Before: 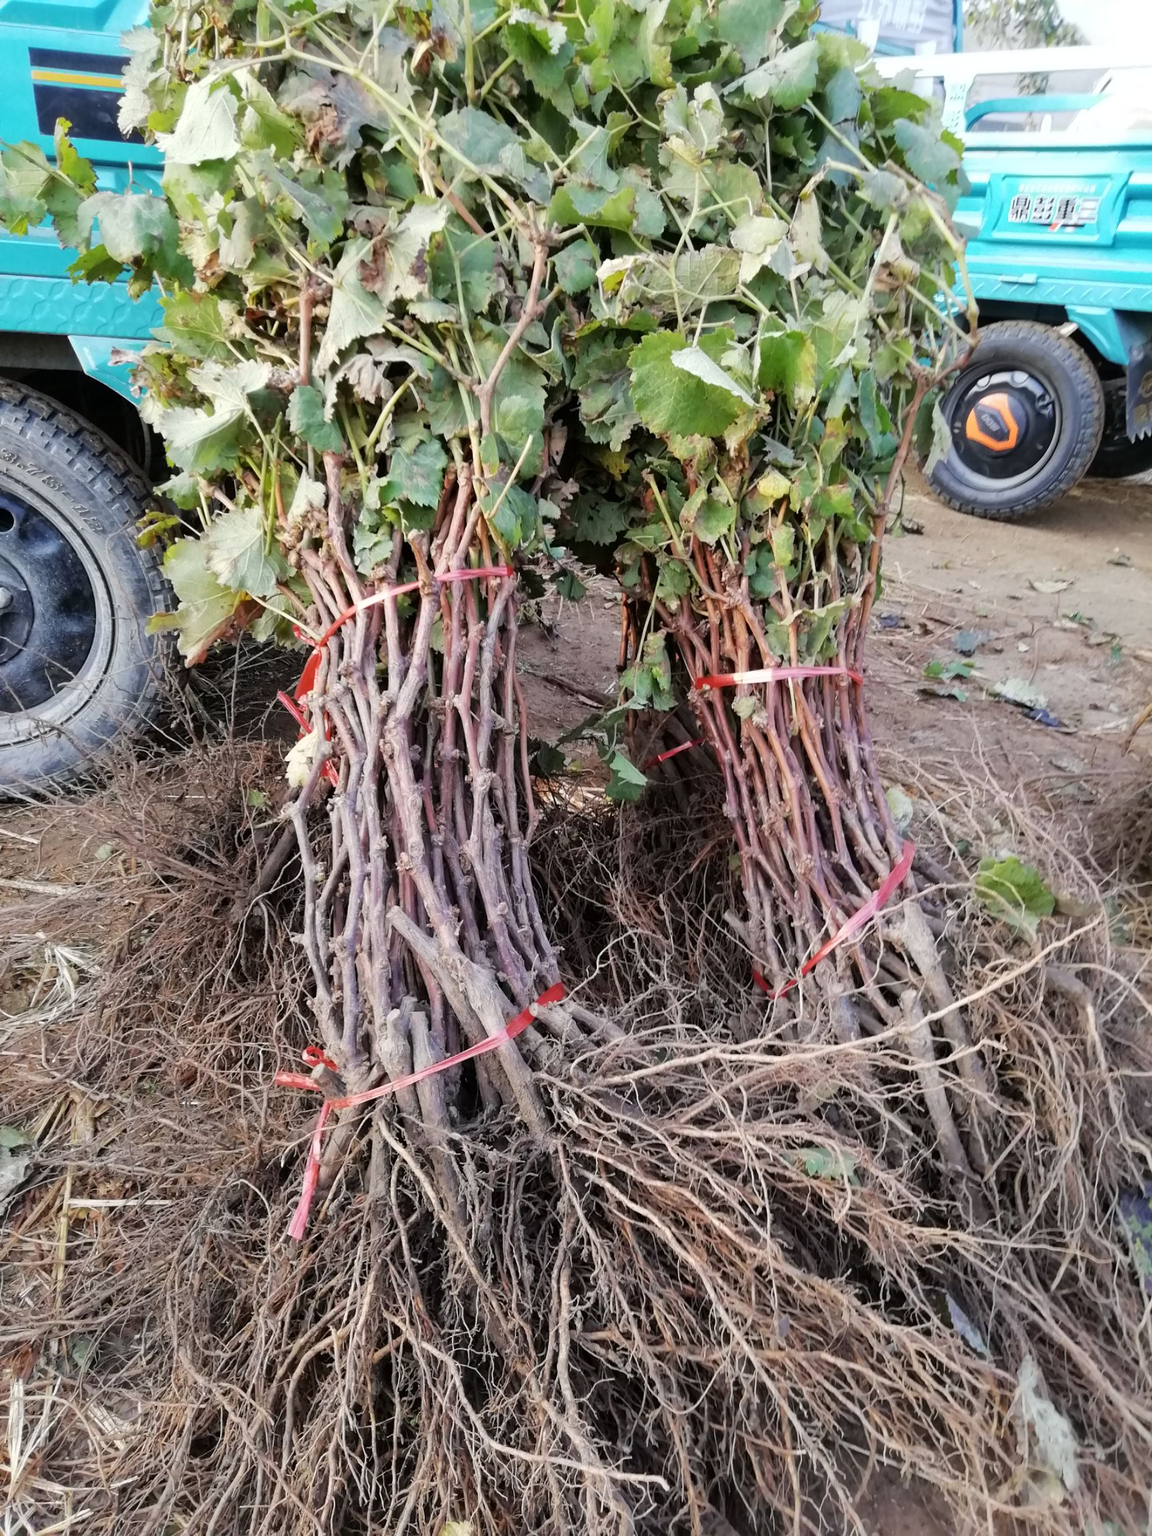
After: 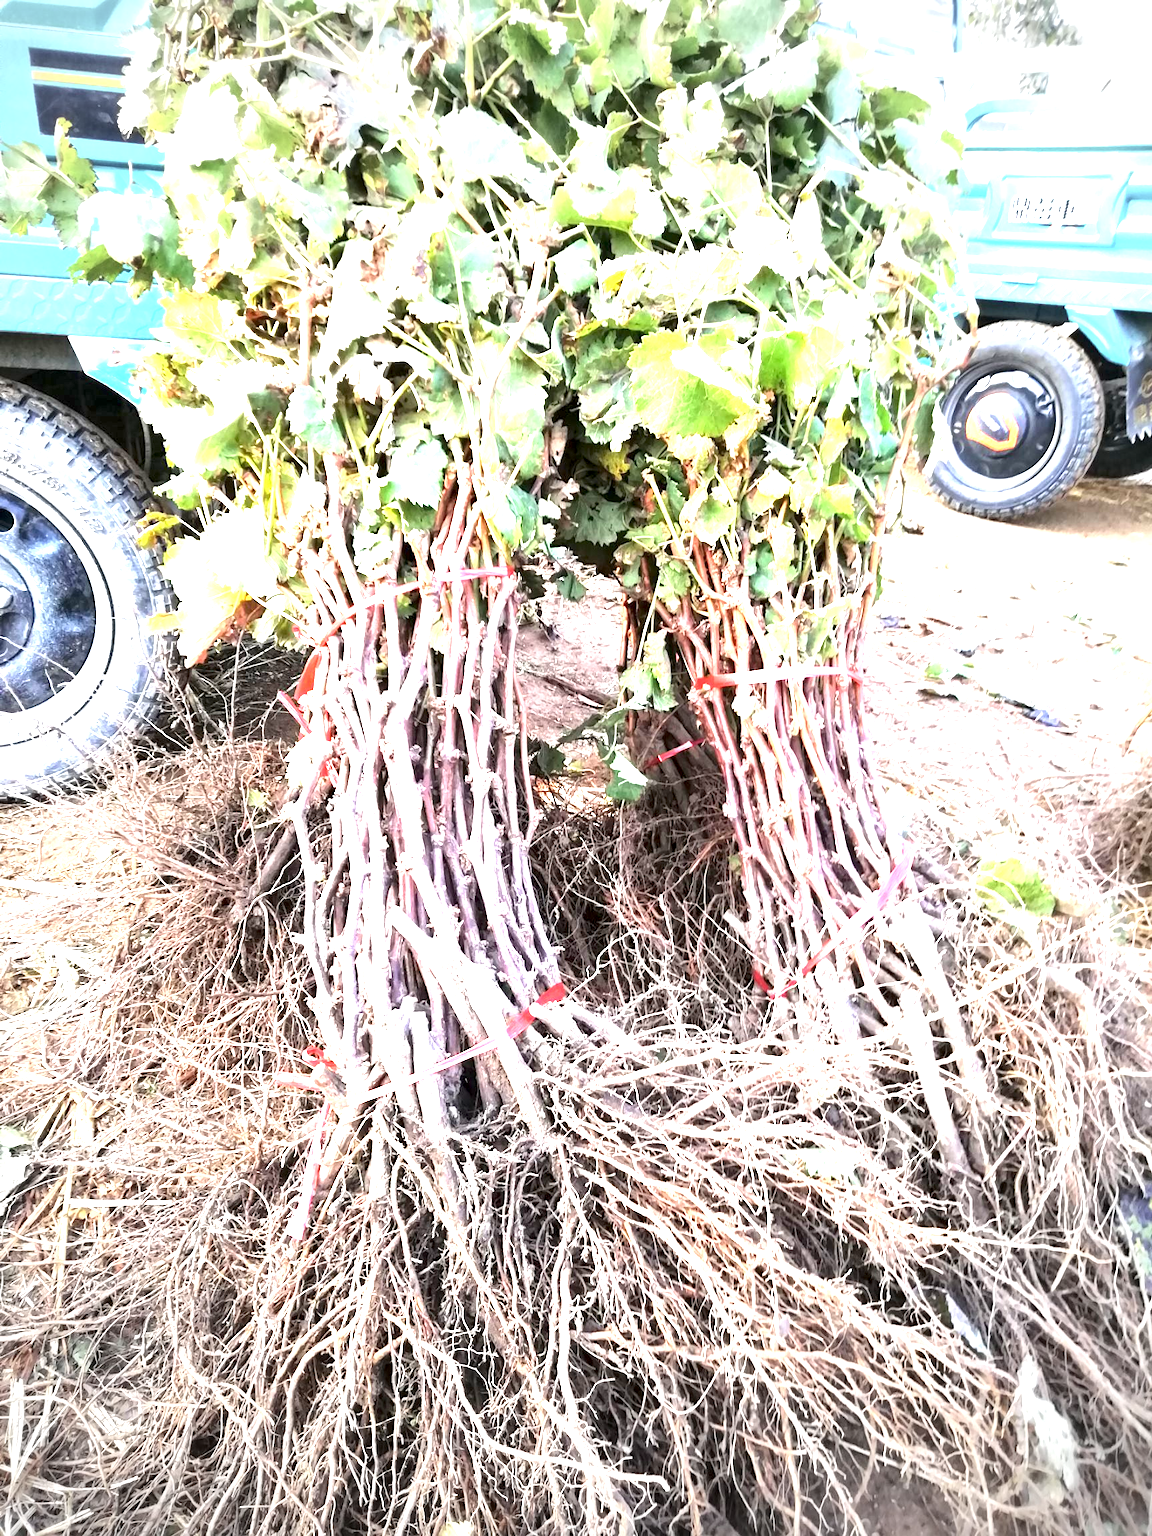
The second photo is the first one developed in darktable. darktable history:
exposure: exposure 2.207 EV, compensate highlight preservation false
vignetting: fall-off start 75%, brightness -0.692, width/height ratio 1.084
local contrast: highlights 100%, shadows 100%, detail 131%, midtone range 0.2
